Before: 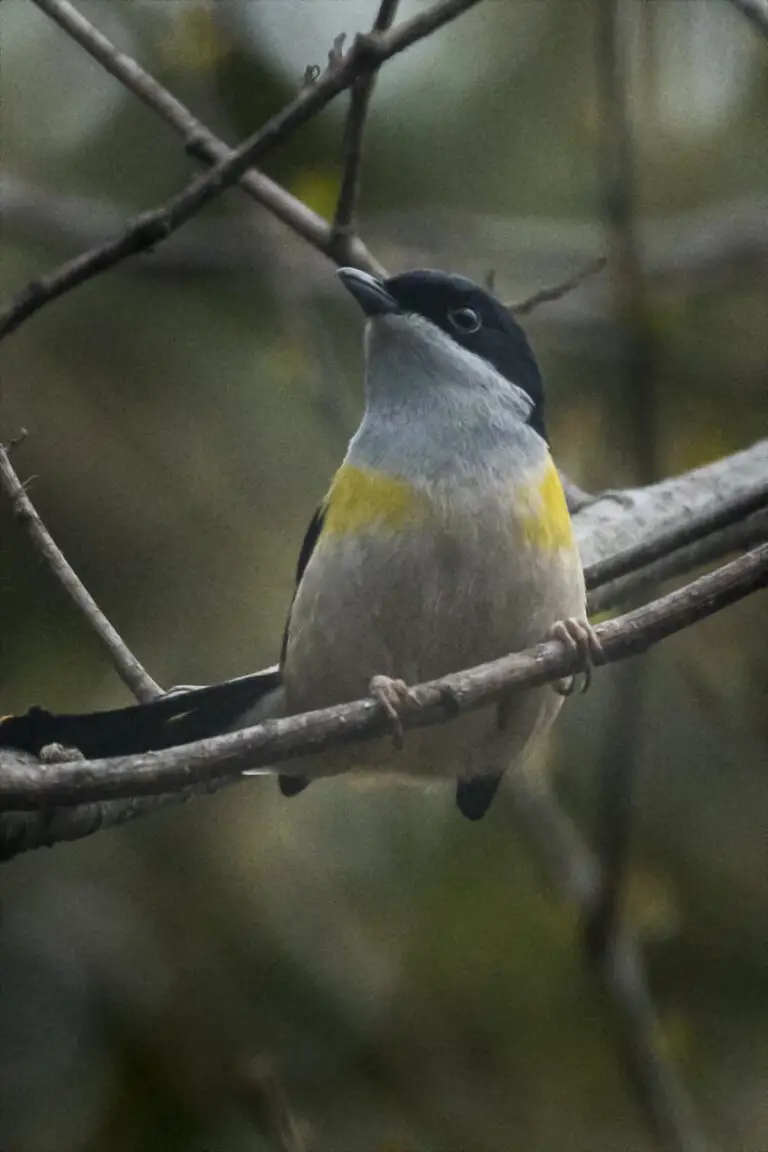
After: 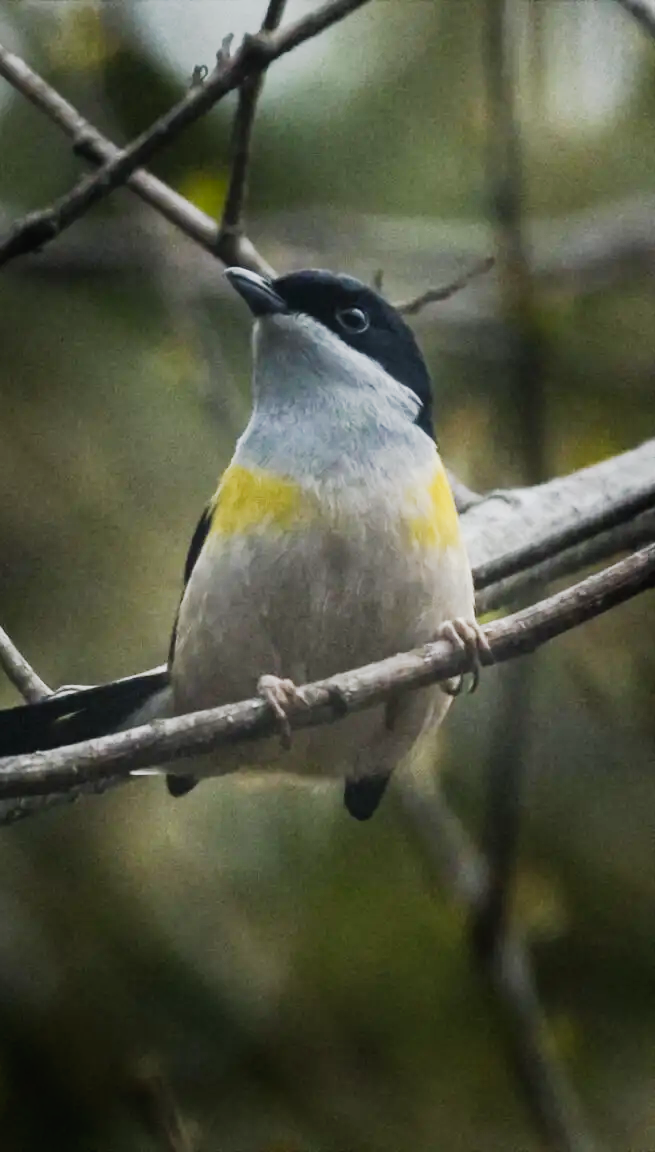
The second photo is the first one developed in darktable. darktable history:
tone equalizer: -8 EV -0.455 EV, -7 EV -0.428 EV, -6 EV -0.323 EV, -5 EV -0.242 EV, -3 EV 0.257 EV, -2 EV 0.35 EV, -1 EV 0.383 EV, +0 EV 0.405 EV, smoothing diameter 24.92%, edges refinement/feathering 7.81, preserve details guided filter
tone curve: curves: ch0 [(0, 0.017) (0.091, 0.046) (0.298, 0.287) (0.439, 0.482) (0.64, 0.729) (0.785, 0.817) (0.995, 0.917)]; ch1 [(0, 0) (0.384, 0.365) (0.463, 0.447) (0.486, 0.474) (0.503, 0.497) (0.526, 0.52) (0.555, 0.564) (0.578, 0.595) (0.638, 0.644) (0.766, 0.773) (1, 1)]; ch2 [(0, 0) (0.374, 0.344) (0.449, 0.434) (0.501, 0.501) (0.528, 0.519) (0.569, 0.589) (0.61, 0.646) (0.666, 0.688) (1, 1)], preserve colors none
crop and rotate: left 14.626%
